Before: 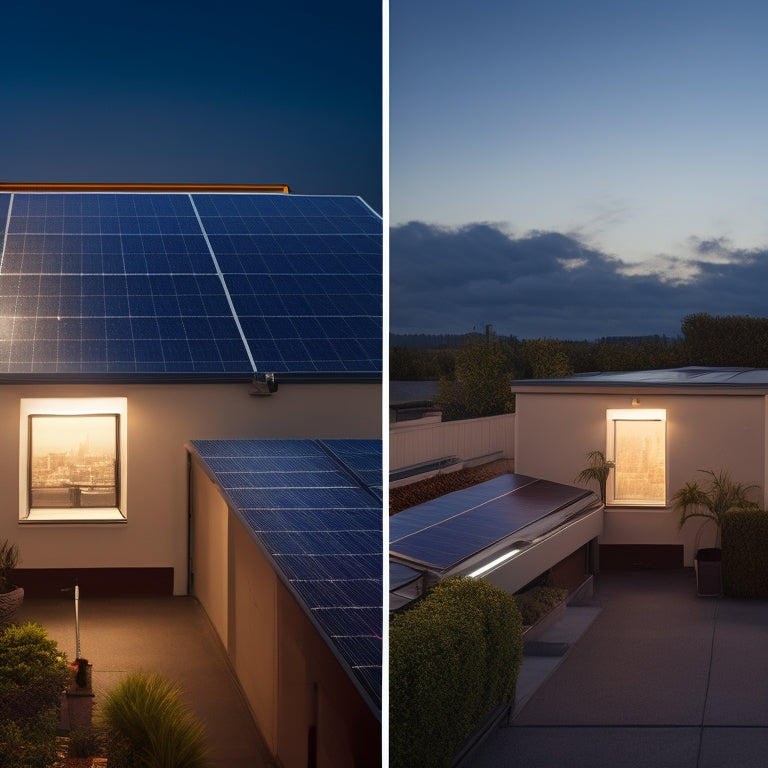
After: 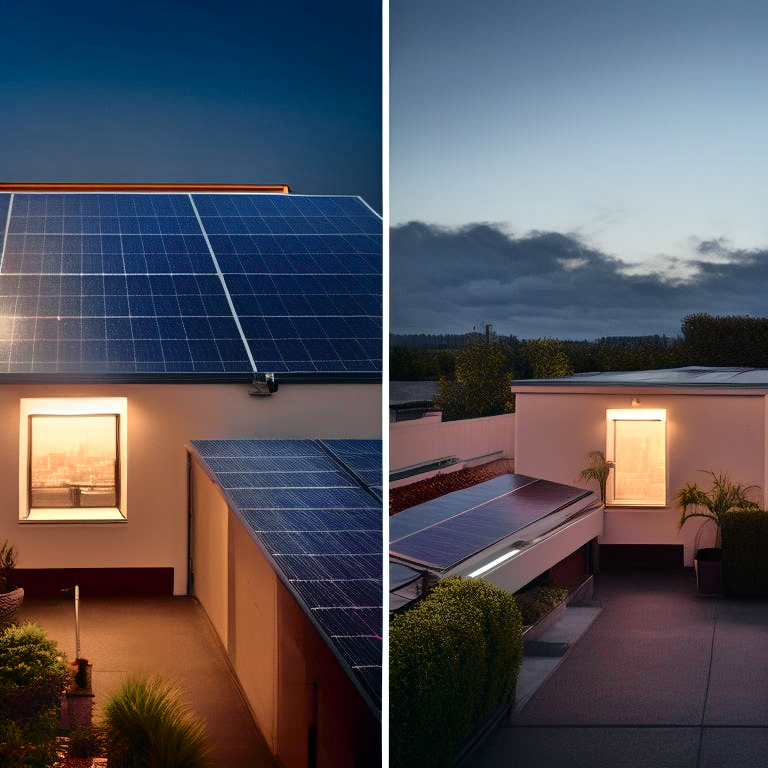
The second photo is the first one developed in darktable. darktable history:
tone equalizer: -8 EV -0.528 EV, -7 EV -0.319 EV, -6 EV -0.083 EV, -5 EV 0.413 EV, -4 EV 0.985 EV, -3 EV 0.791 EV, -2 EV -0.01 EV, -1 EV 0.14 EV, +0 EV -0.012 EV, smoothing 1
tone curve: curves: ch0 [(0, 0) (0.081, 0.044) (0.192, 0.125) (0.283, 0.238) (0.416, 0.449) (0.495, 0.524) (0.686, 0.743) (0.826, 0.865) (0.978, 0.988)]; ch1 [(0, 0) (0.161, 0.092) (0.35, 0.33) (0.392, 0.392) (0.427, 0.426) (0.479, 0.472) (0.505, 0.497) (0.521, 0.514) (0.547, 0.568) (0.579, 0.597) (0.625, 0.627) (0.678, 0.733) (1, 1)]; ch2 [(0, 0) (0.346, 0.362) (0.404, 0.427) (0.502, 0.495) (0.531, 0.523) (0.549, 0.554) (0.582, 0.596) (0.629, 0.642) (0.717, 0.678) (1, 1)], color space Lab, independent channels, preserve colors none
color zones: curves: ch1 [(0, 0.523) (0.143, 0.545) (0.286, 0.52) (0.429, 0.506) (0.571, 0.503) (0.714, 0.503) (0.857, 0.508) (1, 0.523)]
